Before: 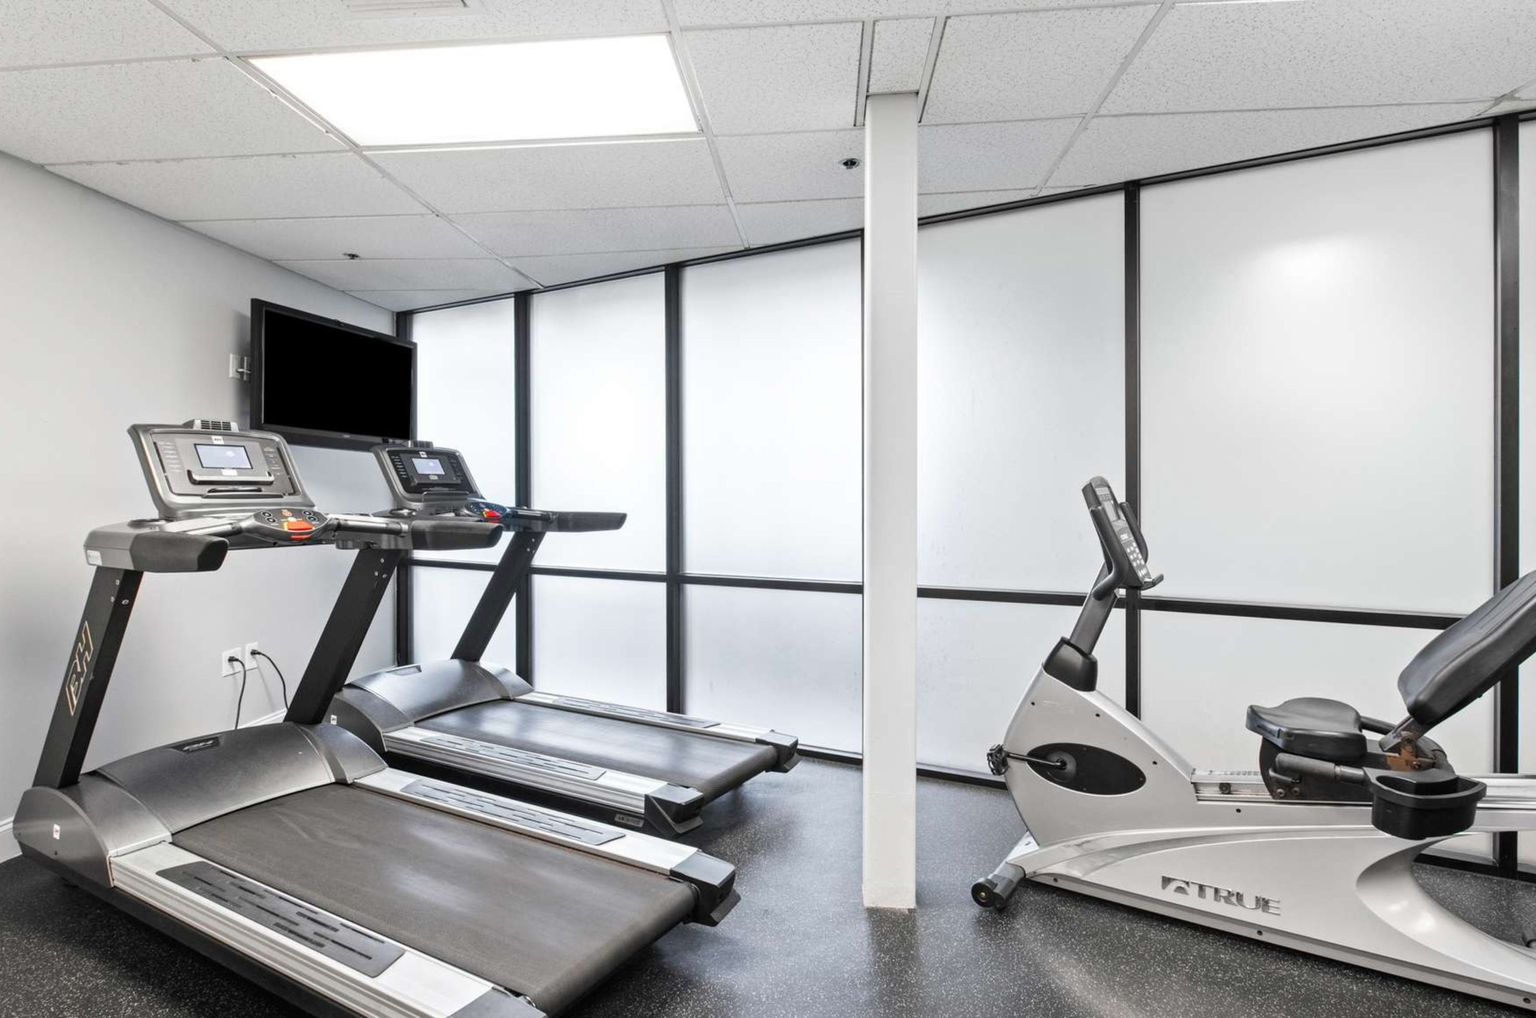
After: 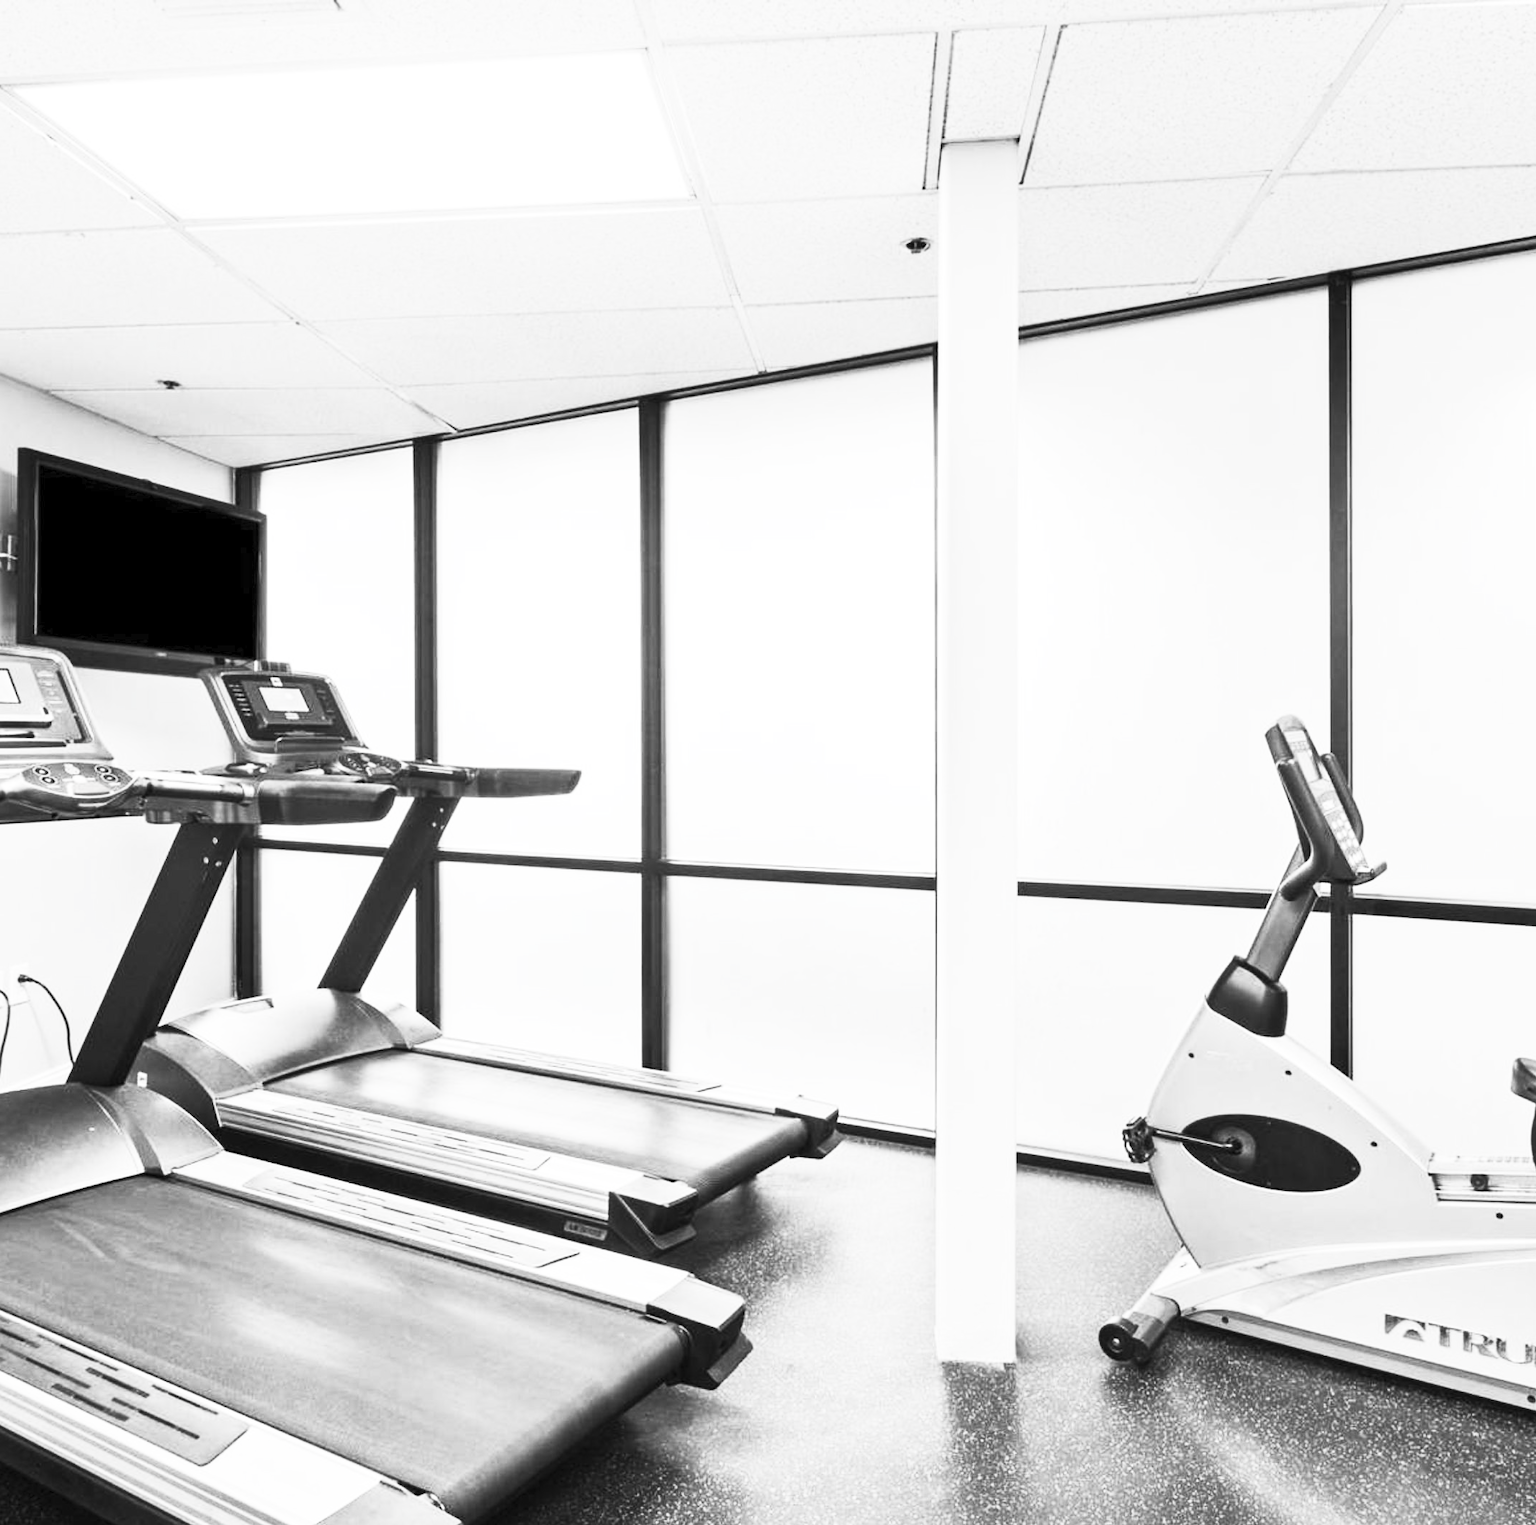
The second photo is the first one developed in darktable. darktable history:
crop and rotate: left 15.613%, right 17.729%
color correction: highlights b* -0.047, saturation 0.296
contrast brightness saturation: contrast 0.541, brightness 0.49, saturation -0.981
